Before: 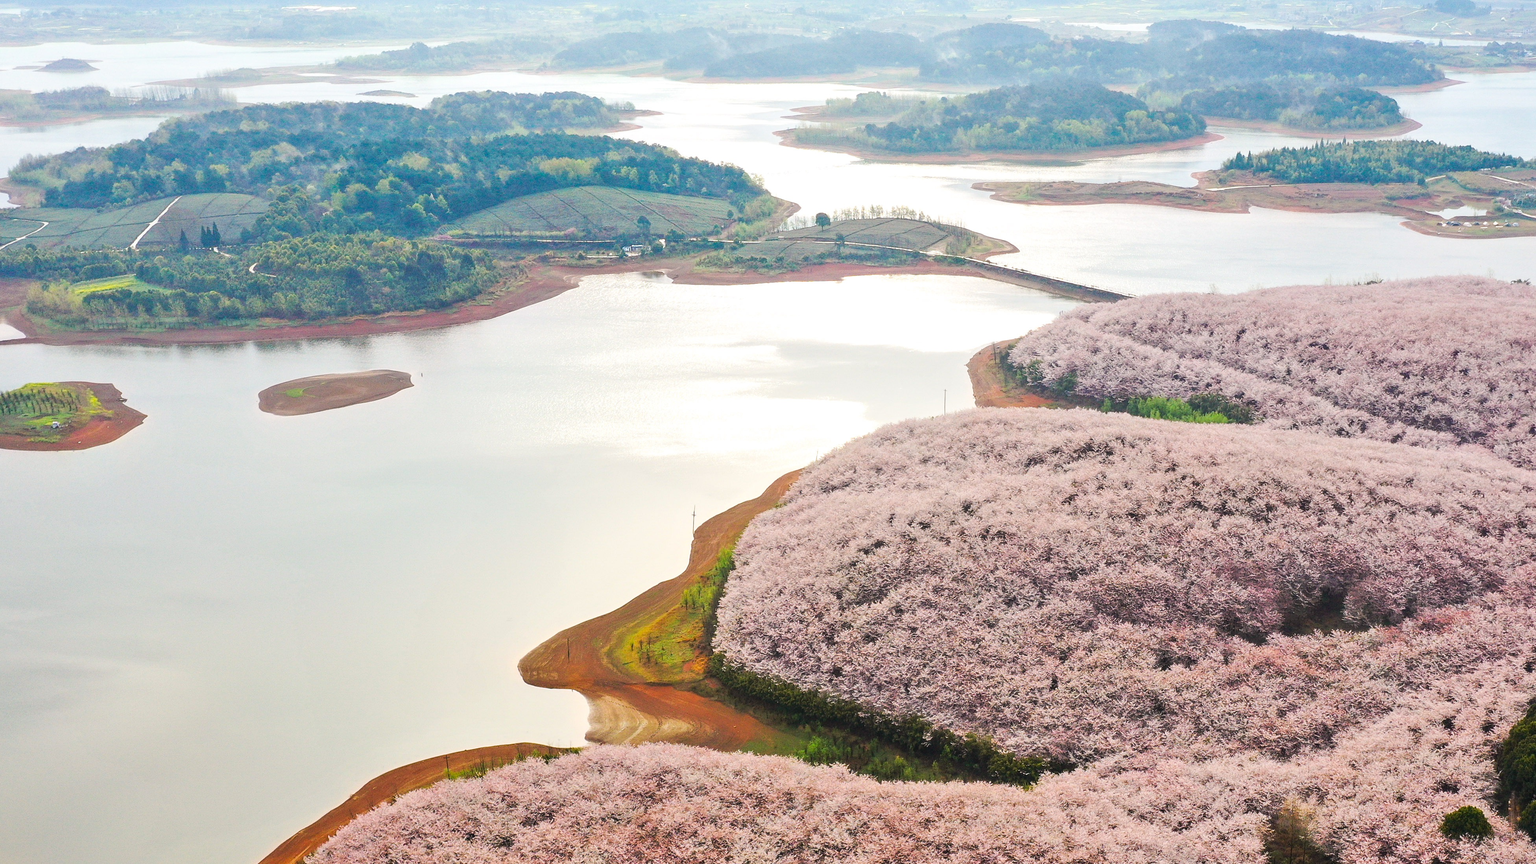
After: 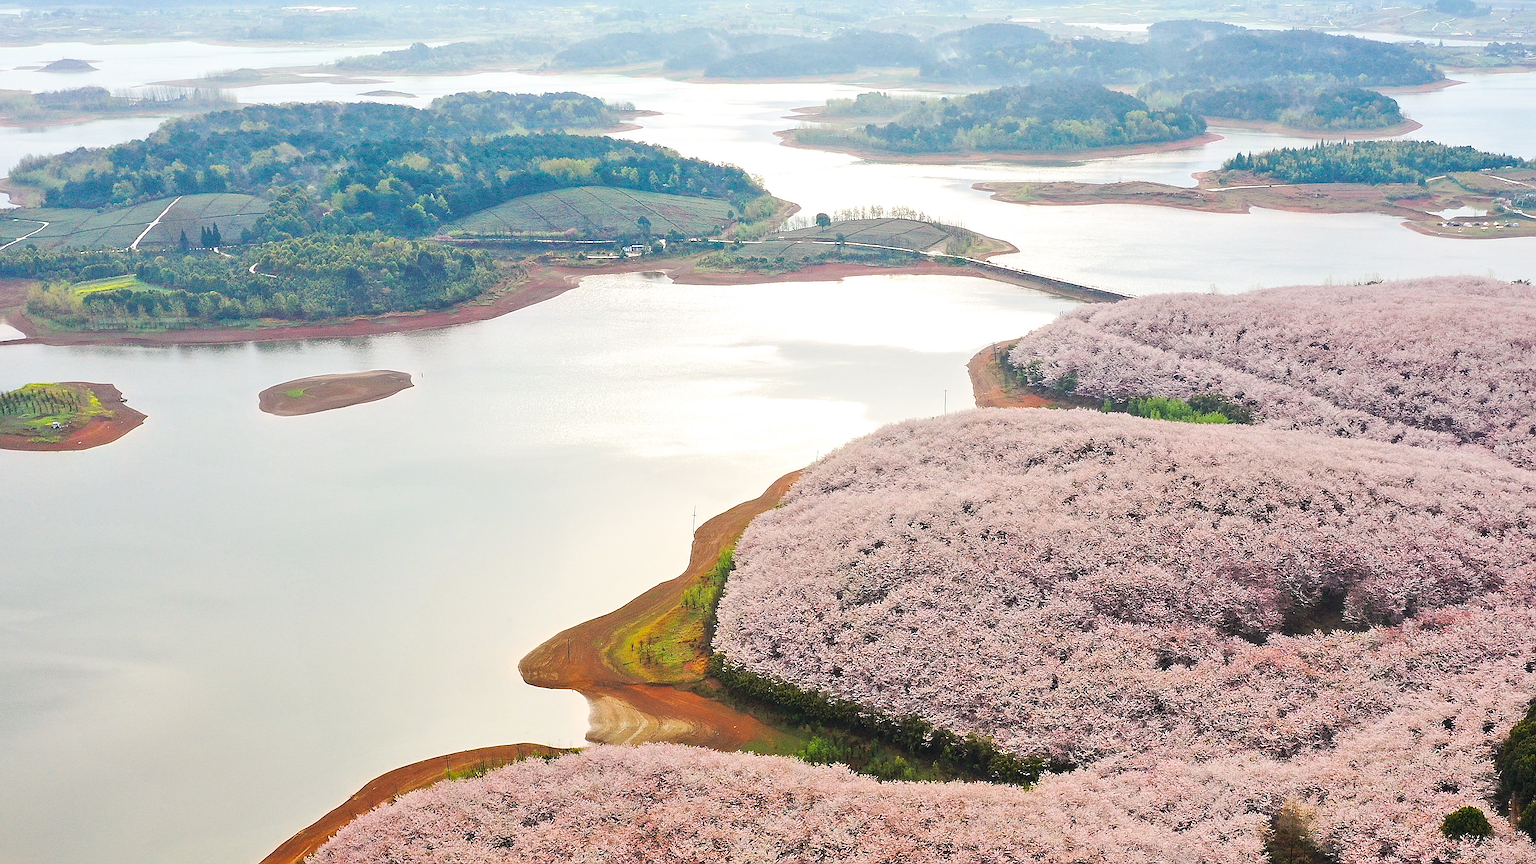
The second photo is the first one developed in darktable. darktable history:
sharpen: radius 1.353, amount 1.245, threshold 0.808
